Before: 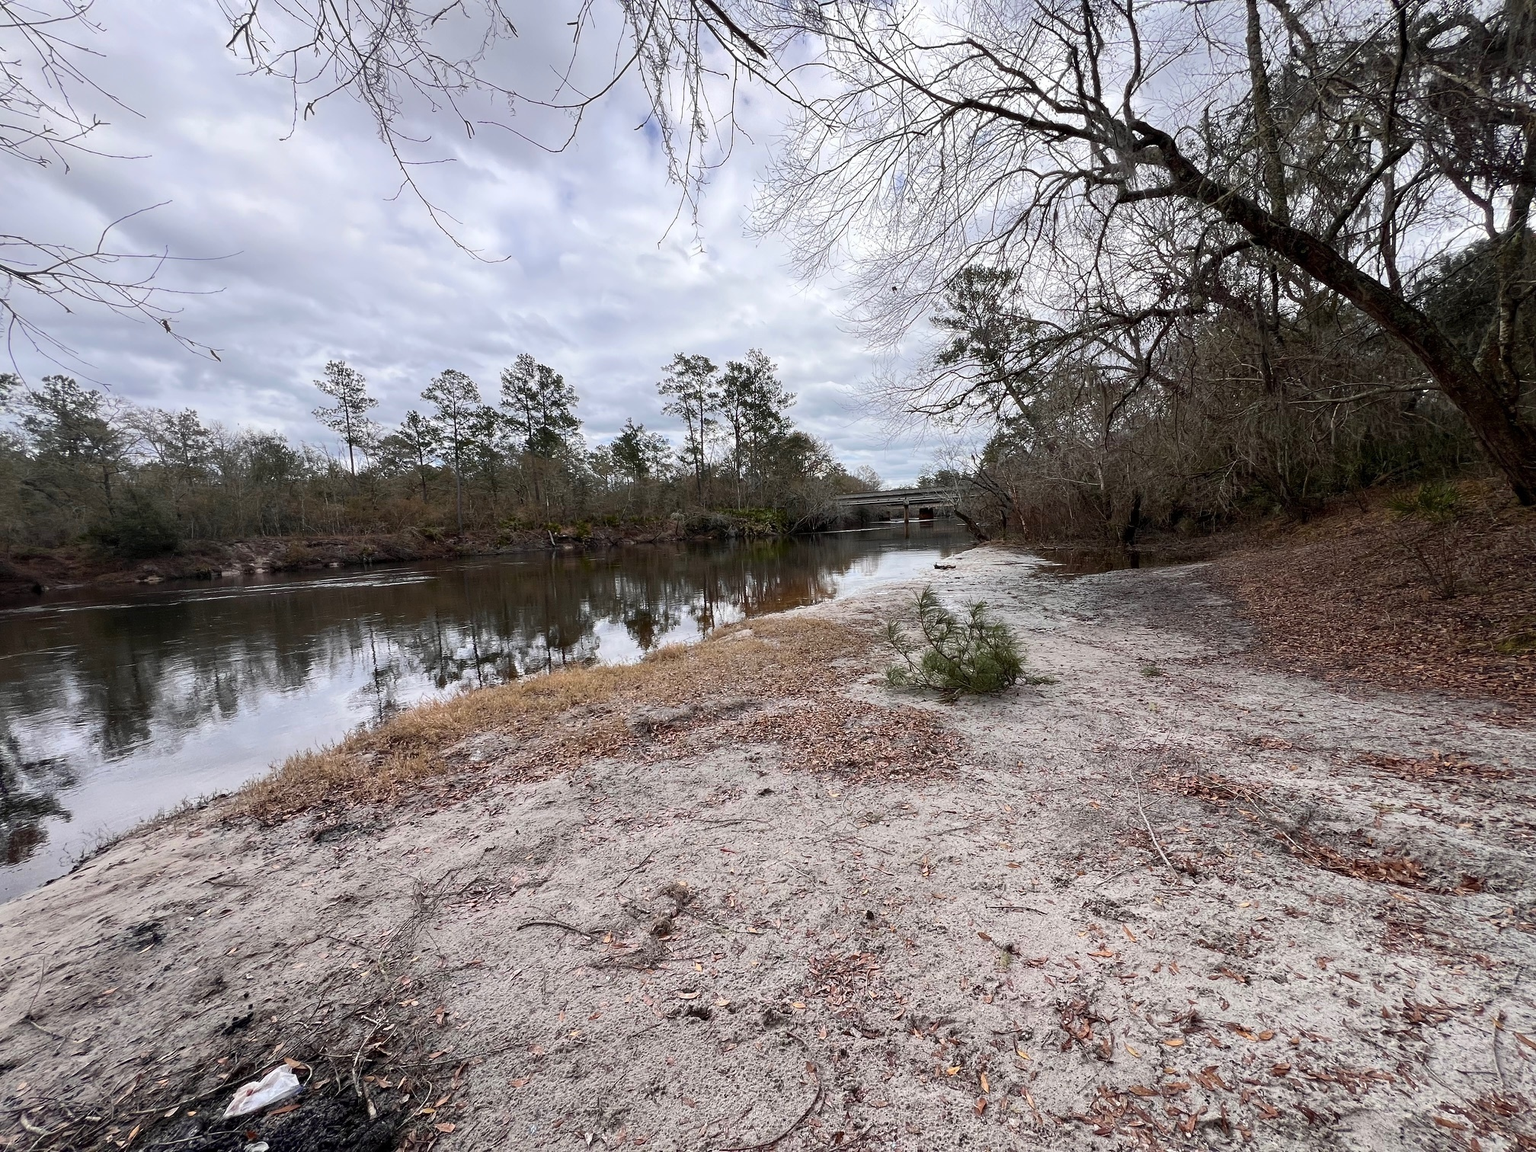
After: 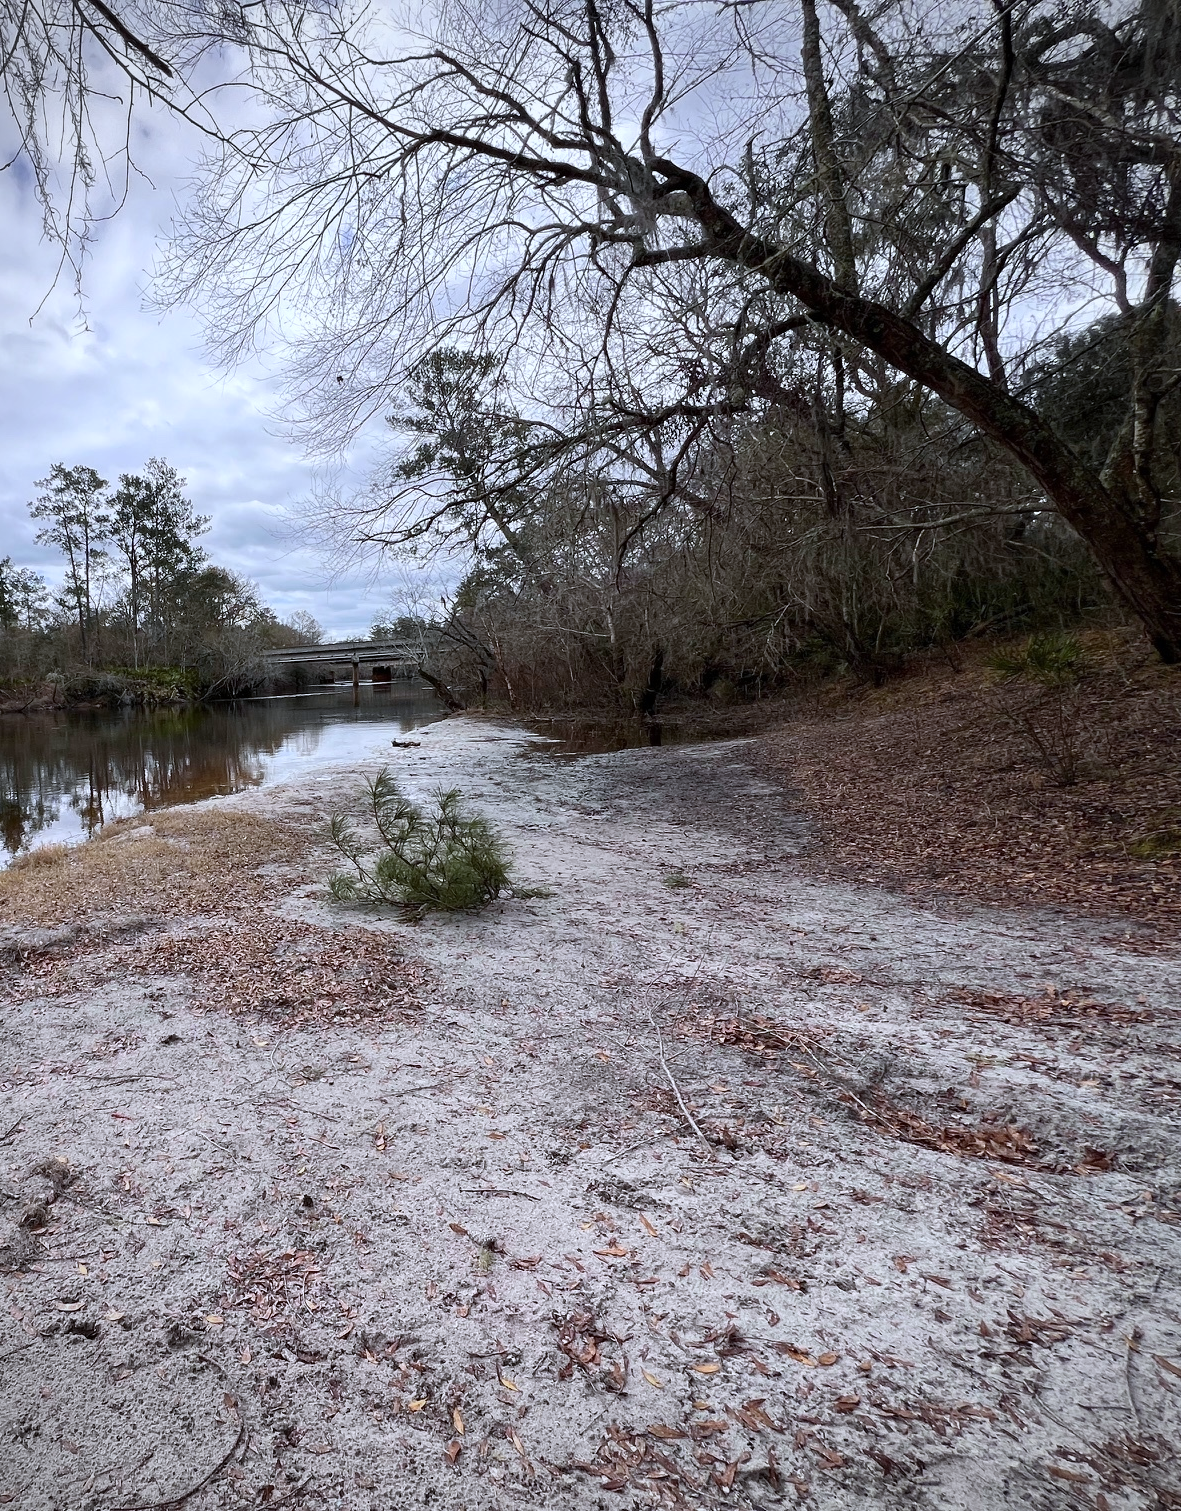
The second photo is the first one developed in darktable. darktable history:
white balance: red 0.954, blue 1.079
crop: left 41.402%
vignetting: fall-off radius 60.92%
